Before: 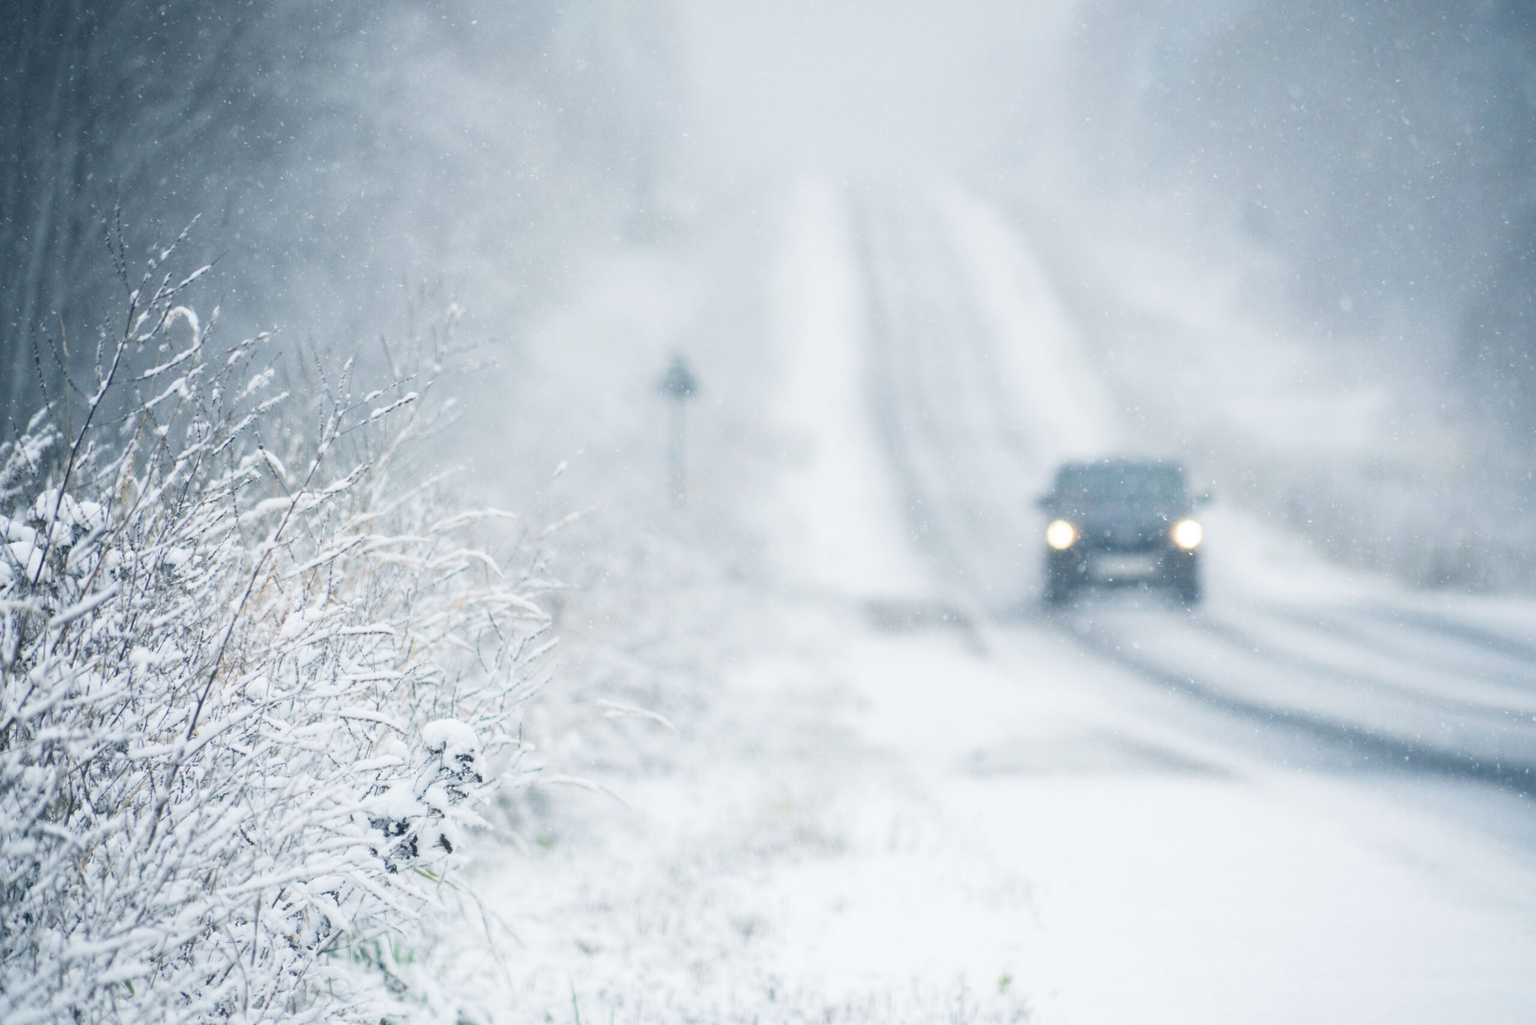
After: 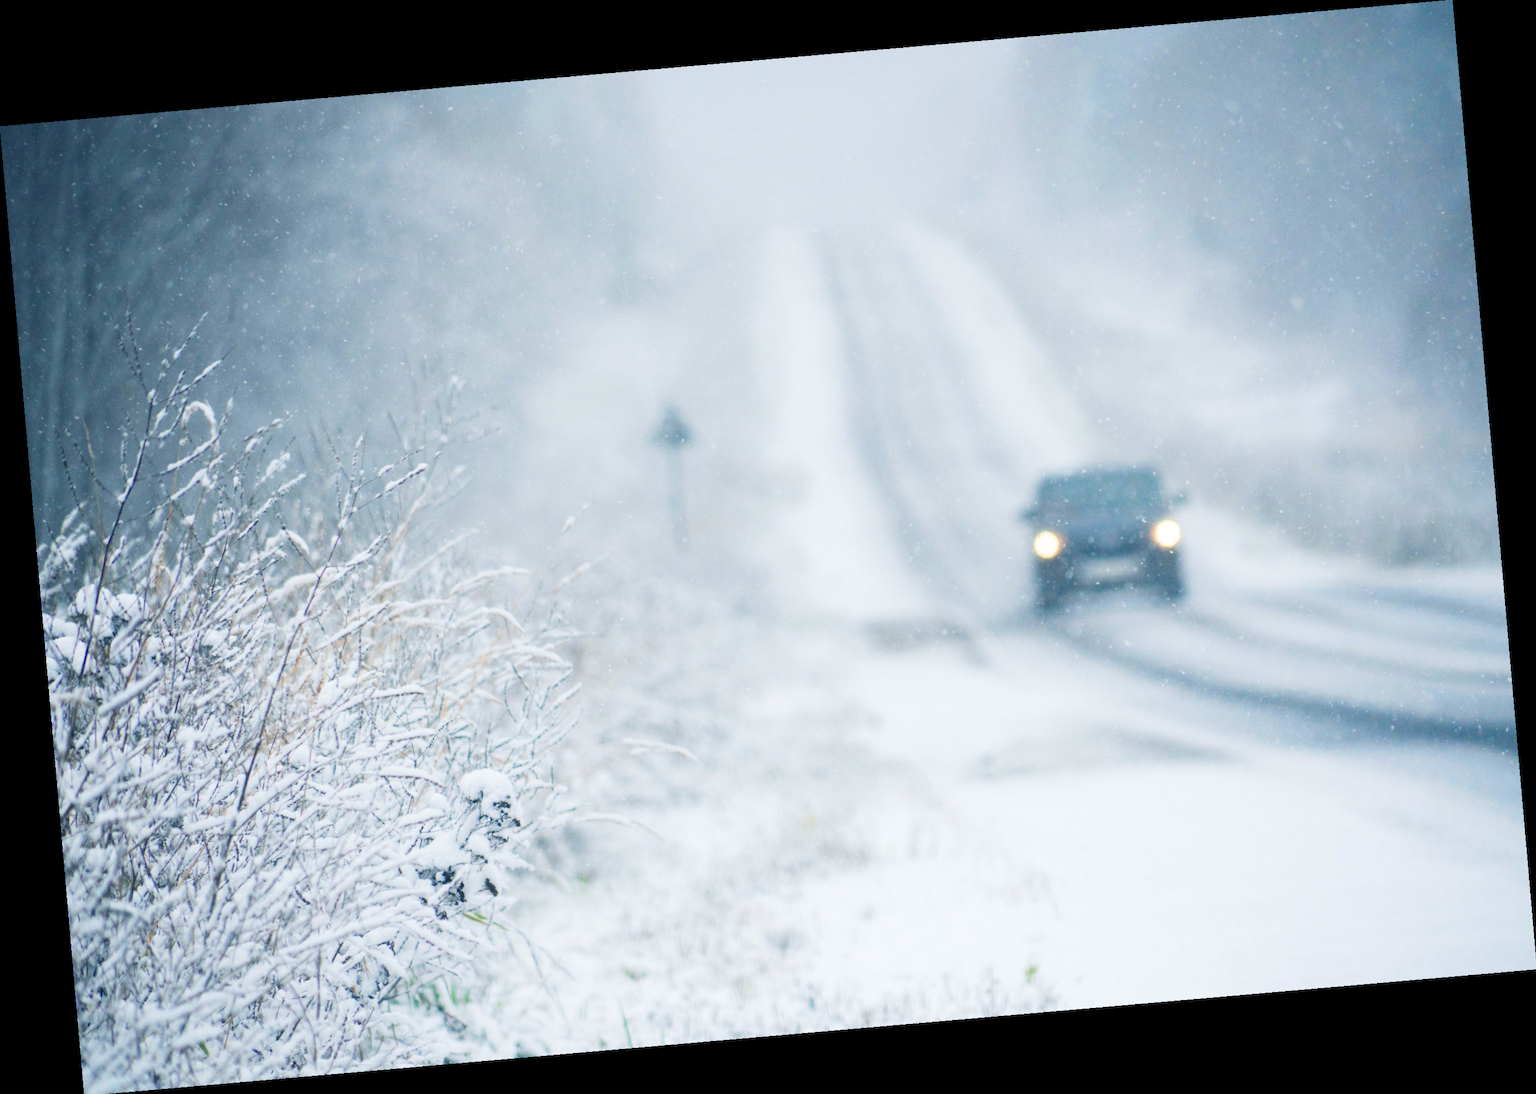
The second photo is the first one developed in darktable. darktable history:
rotate and perspective: rotation -4.98°, automatic cropping off
color balance rgb: linear chroma grading › global chroma 15%, perceptual saturation grading › global saturation 30%
